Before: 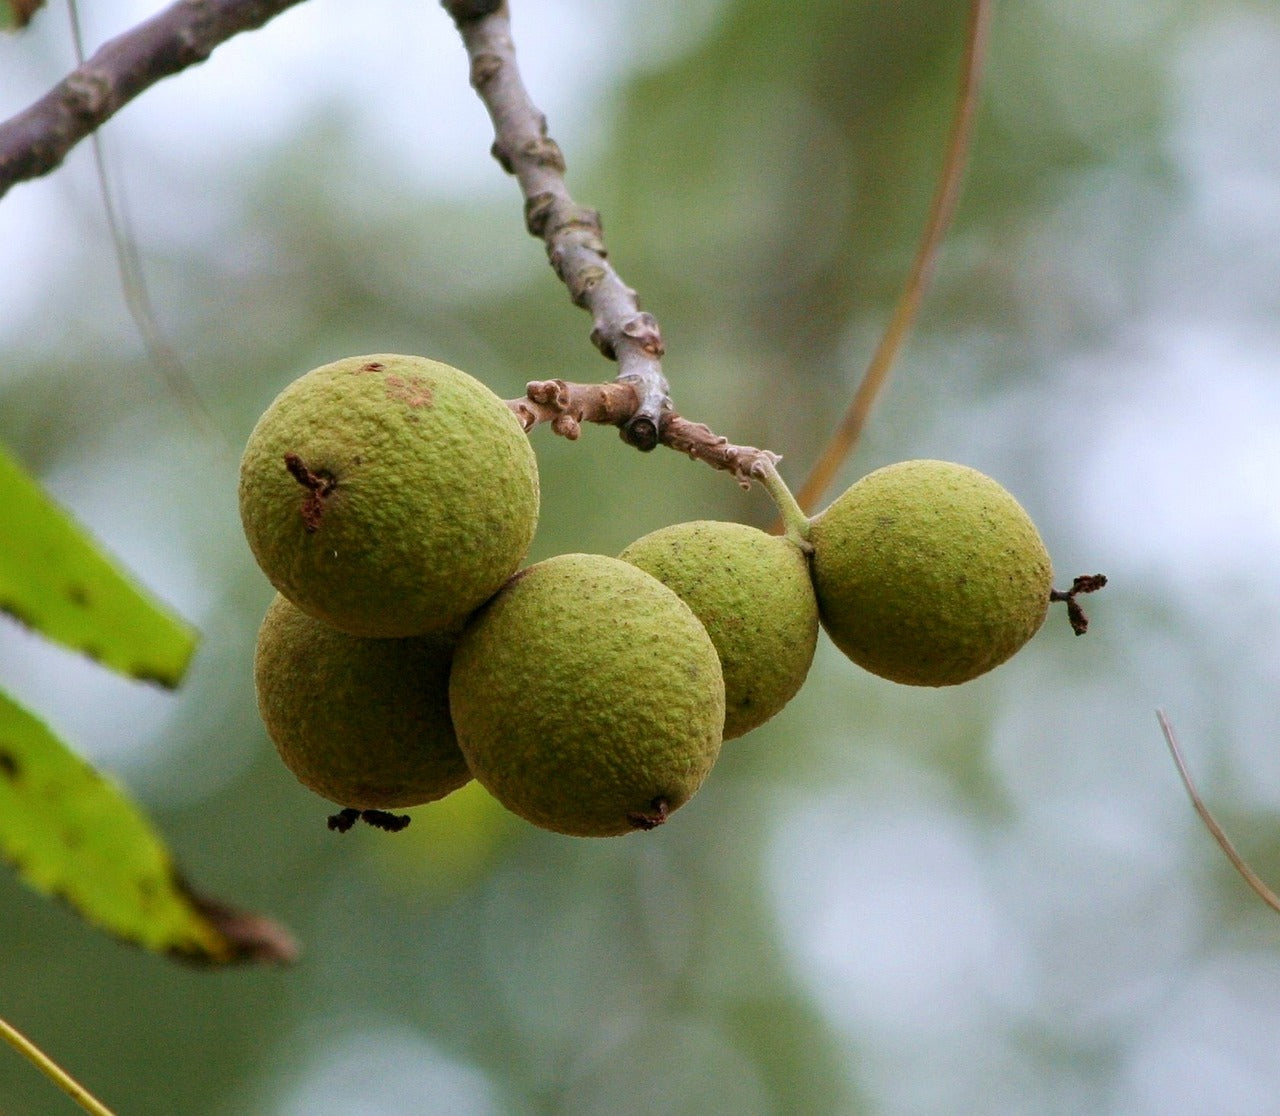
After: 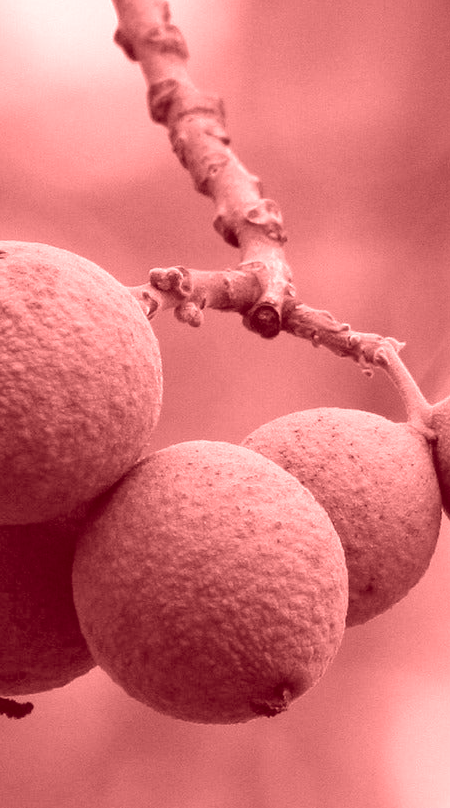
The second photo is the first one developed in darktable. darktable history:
colorize: saturation 60%, source mix 100%
tone equalizer: on, module defaults
base curve: curves: ch0 [(0, 0) (0.303, 0.277) (1, 1)]
crop and rotate: left 29.476%, top 10.214%, right 35.32%, bottom 17.333%
